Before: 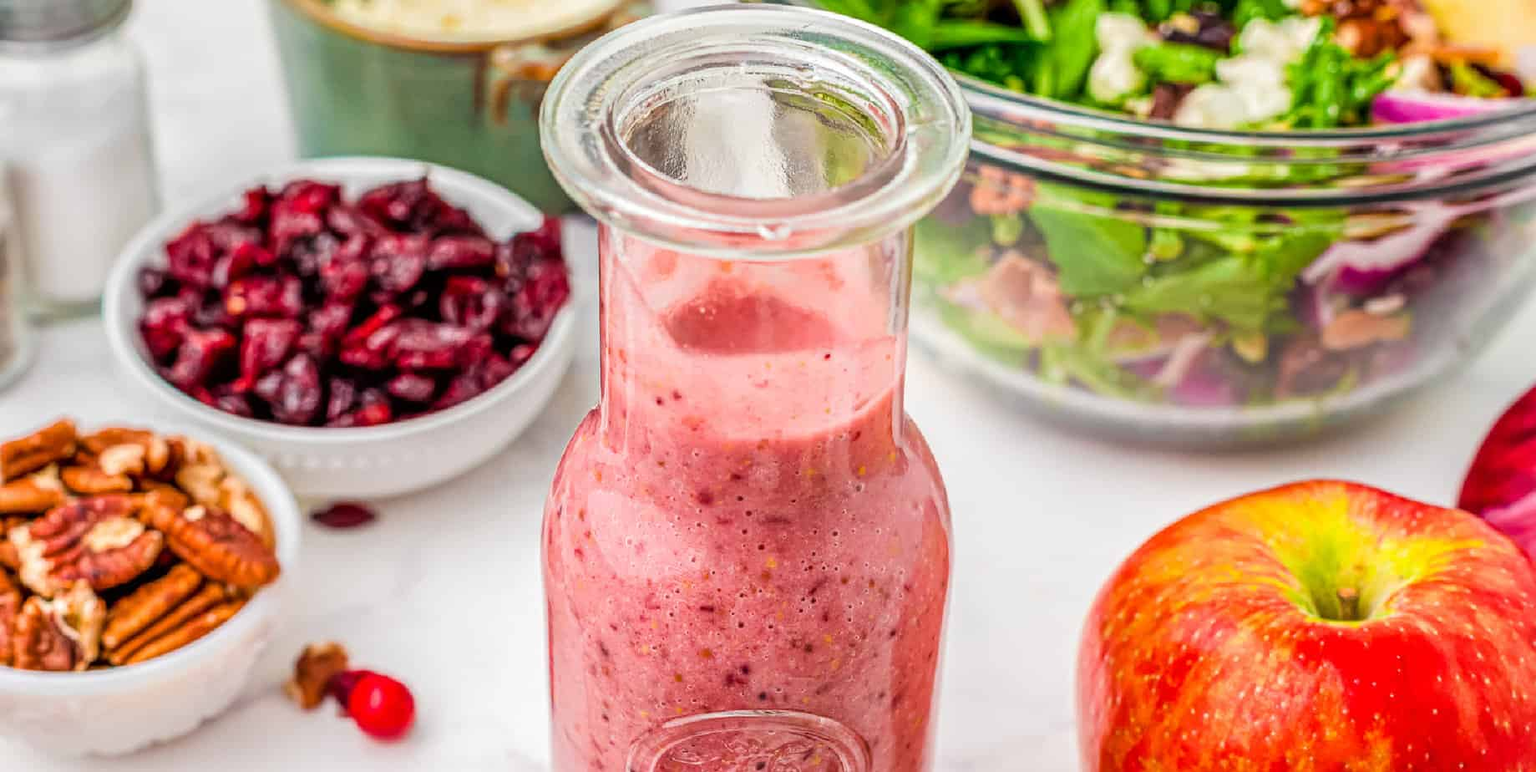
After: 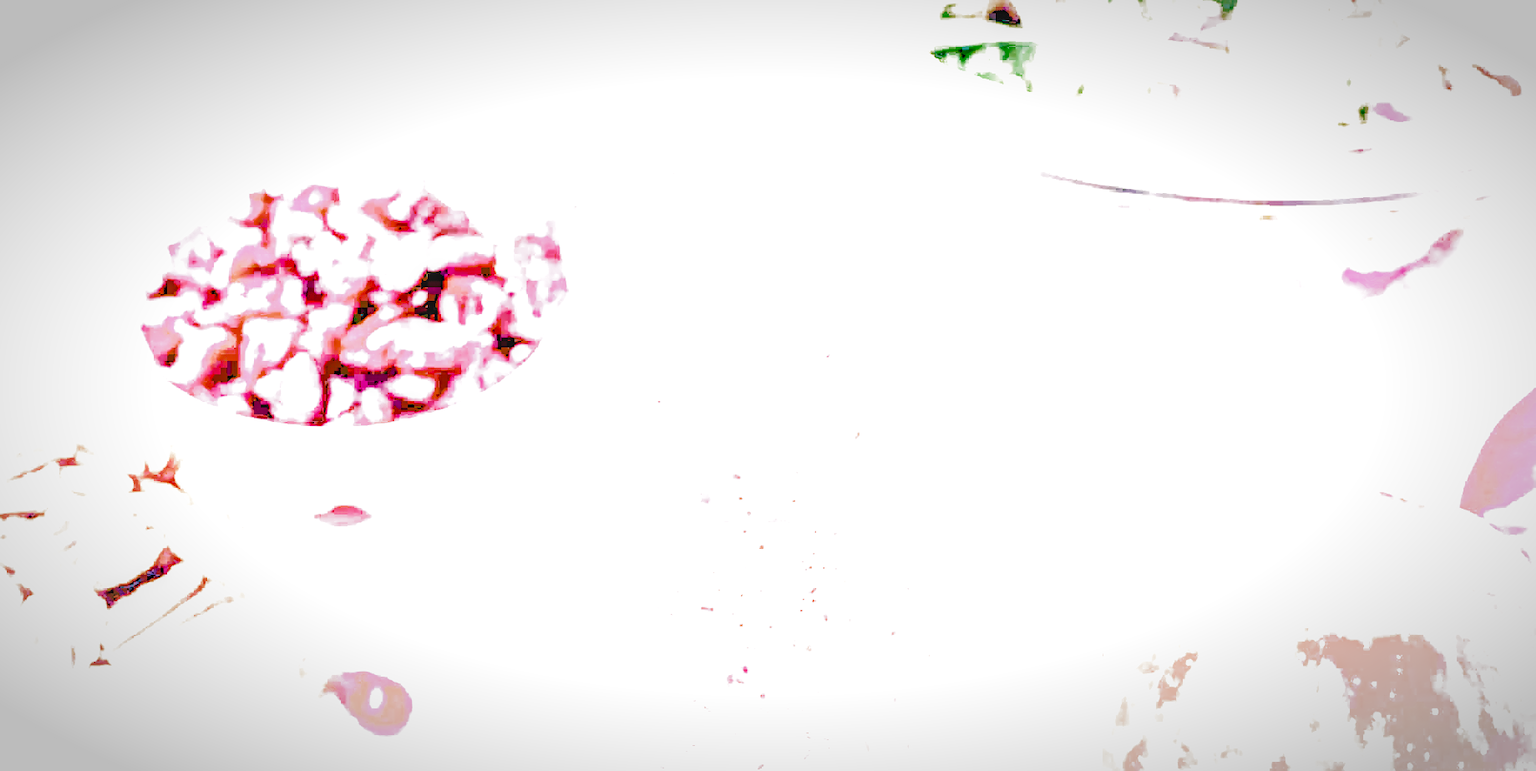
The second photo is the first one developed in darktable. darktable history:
denoise (profiled): preserve shadows 1.29, scattering 0.02, a [-1, 0, 0], compensate highlight preservation false
haze removal: compatibility mode true, adaptive false
highlight reconstruction: on, module defaults
lens correction: scale 1, crop 1, focal 35, aperture 2, distance 5.75, camera "Canon EOS RP", lens "Canon RF 35mm F1.8 MACRO IS STM"
white balance: red 2.229, blue 1.46
velvia: on, module defaults
exposure: black level correction 0, exposure 2.13 EV, compensate exposure bias true, compensate highlight preservation false
local contrast: on, module defaults
vignetting: automatic ratio true
color balance rgb: linear chroma grading › global chroma 5%, perceptual saturation grading › global saturation 20%, perceptual saturation grading › highlights -25%, perceptual saturation grading › shadows 25%, perceptual brilliance grading › global brilliance 7%, global vibrance 5%
color calibration: illuminant as shot in camera, x 0.37, y 0.382, temperature 4313.32 K
filmic rgb: black relative exposure -3.89 EV, white relative exposure 4.3 EV, hardness 2.27, preserve chrominance no, color science v5 (2021), contrast in shadows soft, contrast in highlights soft
tone equalizer "contrast tone curve: strong": -8 EV -1.08 EV, -7 EV -1.01 EV, -6 EV -0.867 EV, -5 EV -0.578 EV, -3 EV 0.578 EV, -2 EV 0.867 EV, -1 EV 1.01 EV, +0 EV 1.08 EV, edges refinement/feathering 500, mask exposure compensation -1.57 EV, preserve details no
shadows and highlights: white point adjustment 3.5
